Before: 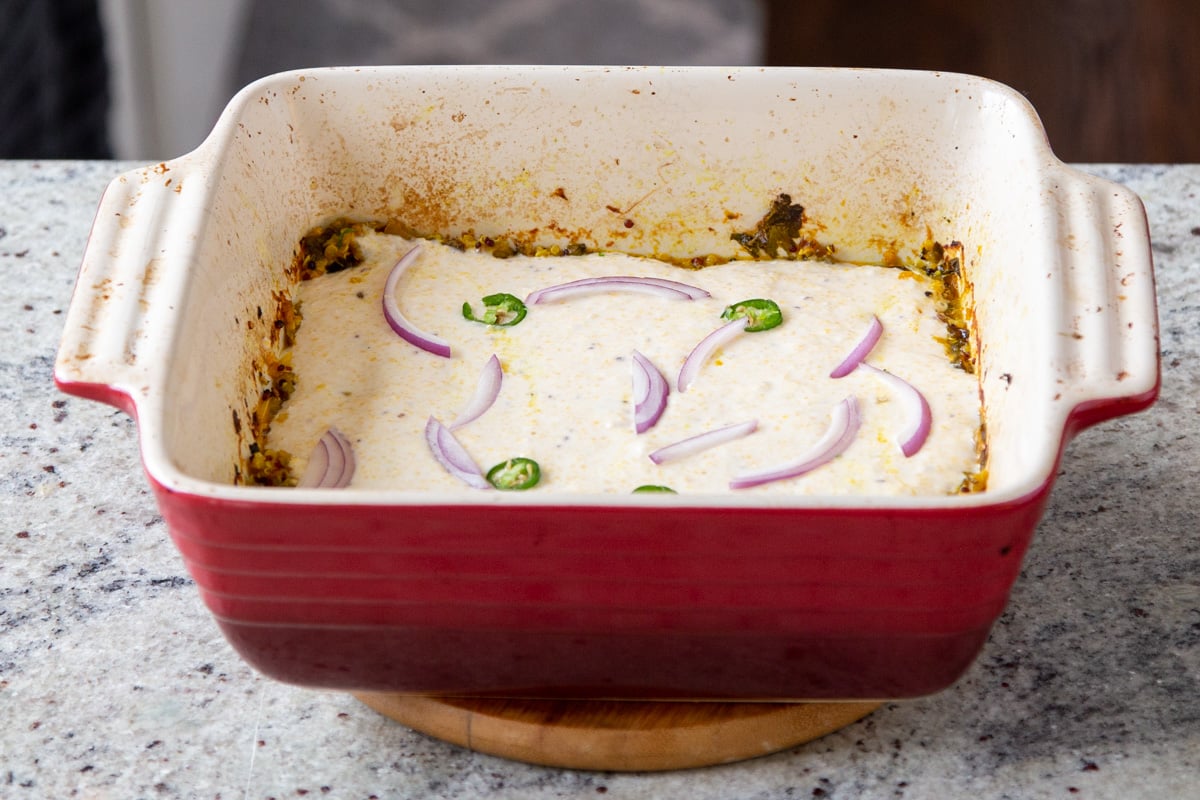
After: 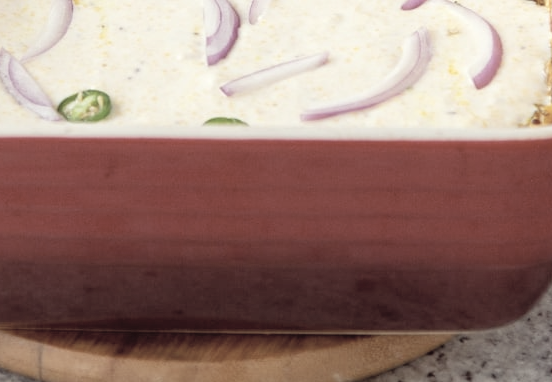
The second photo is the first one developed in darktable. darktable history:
crop: left 35.809%, top 46.085%, right 18.146%, bottom 6.104%
contrast brightness saturation: brightness 0.181, saturation -0.485
color correction: highlights a* -1.02, highlights b* 4.5, shadows a* 3.68
